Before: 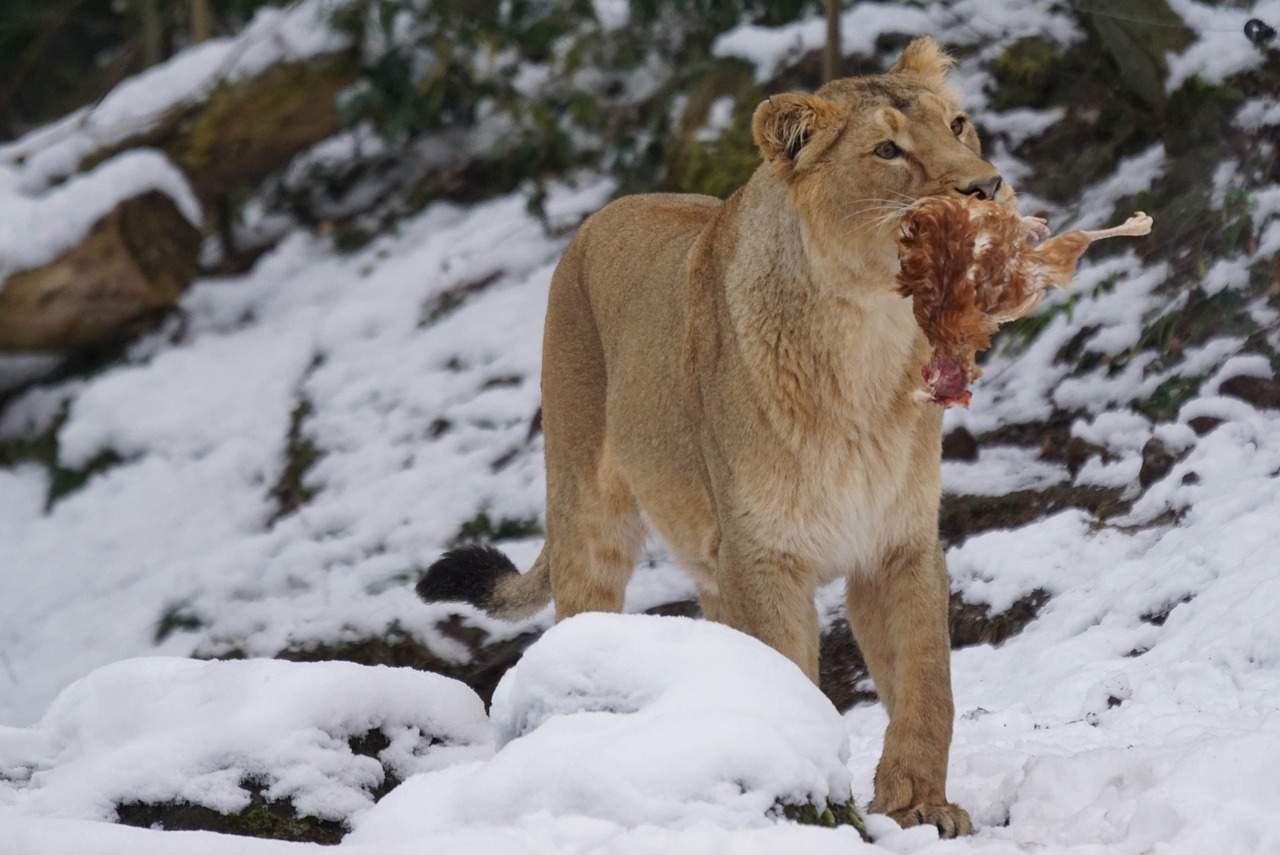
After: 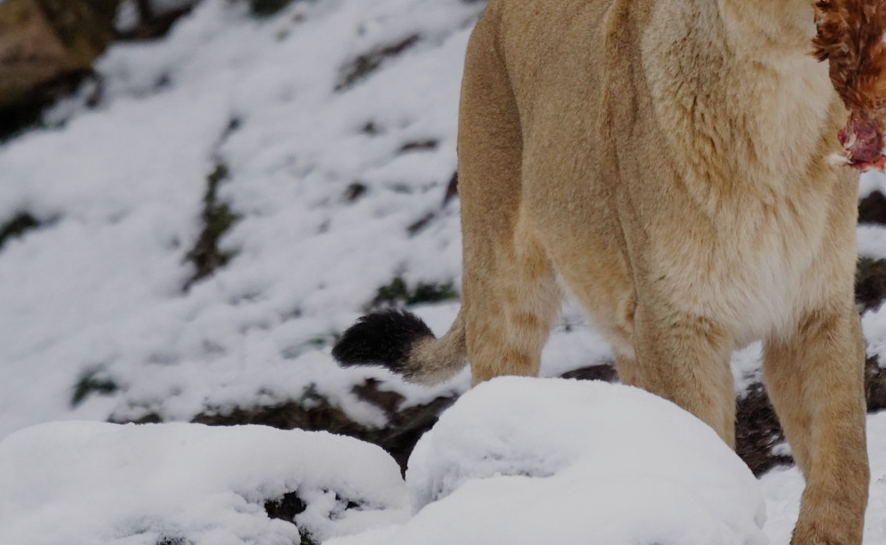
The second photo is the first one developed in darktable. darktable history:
filmic rgb: black relative exposure -7.65 EV, white relative exposure 4.56 EV, threshold 5.99 EV, hardness 3.61, add noise in highlights 0, preserve chrominance no, color science v4 (2020), enable highlight reconstruction true
crop: left 6.603%, top 27.656%, right 24.157%, bottom 8.573%
